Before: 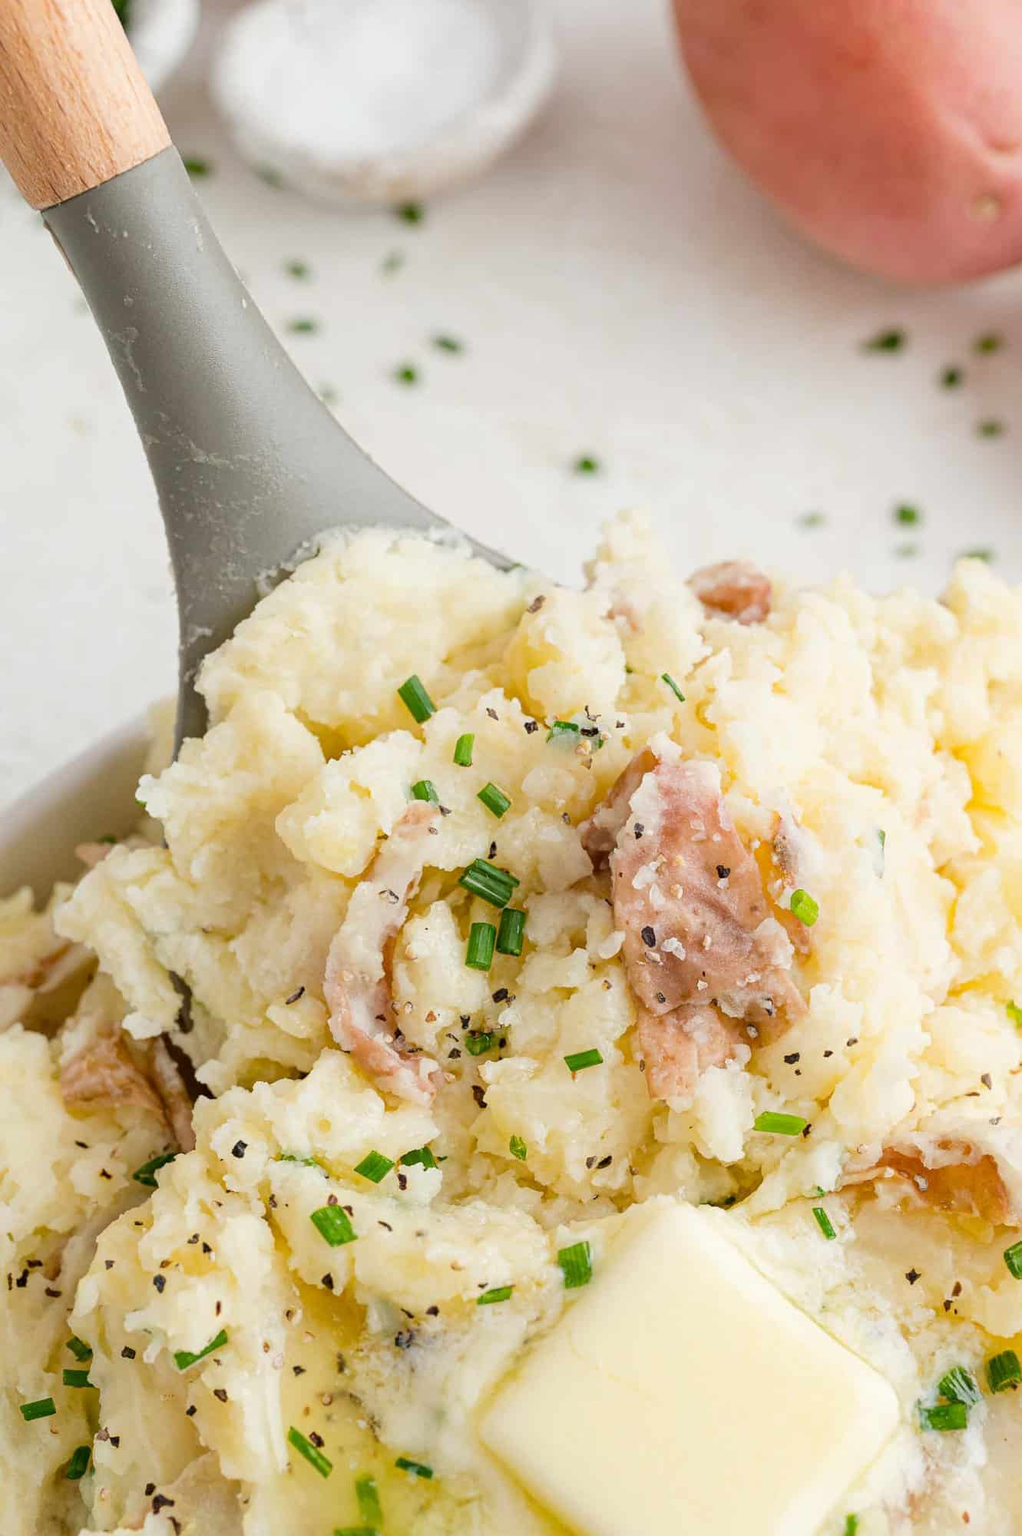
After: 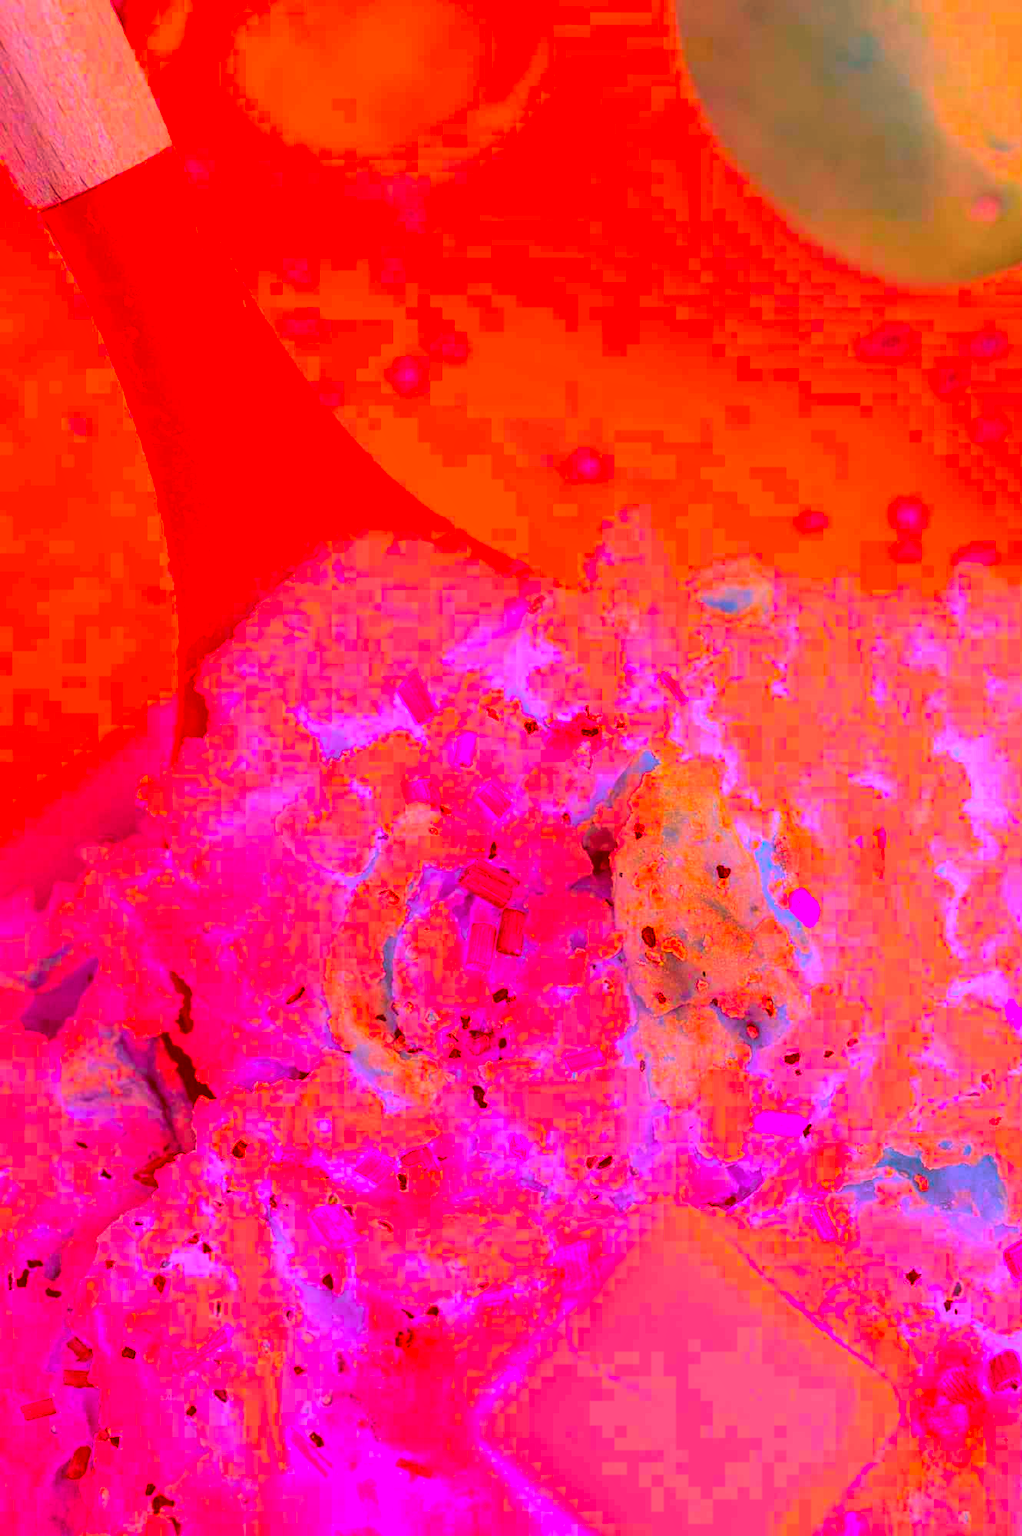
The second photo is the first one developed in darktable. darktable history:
tone equalizer: mask exposure compensation -0.485 EV
color correction: highlights a* -39.67, highlights b* -39.73, shadows a* -39.76, shadows b* -39.67, saturation -2.96
